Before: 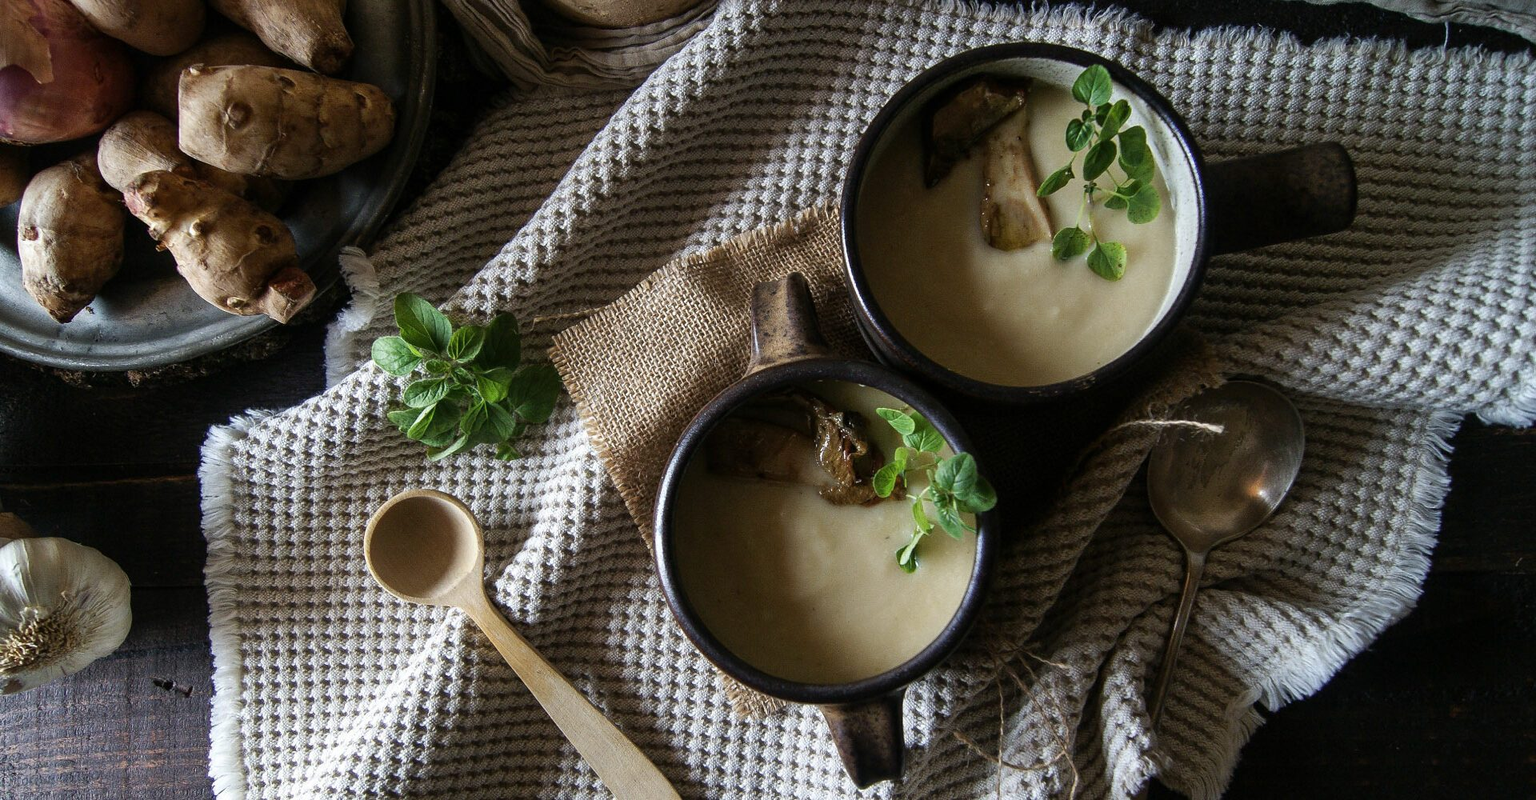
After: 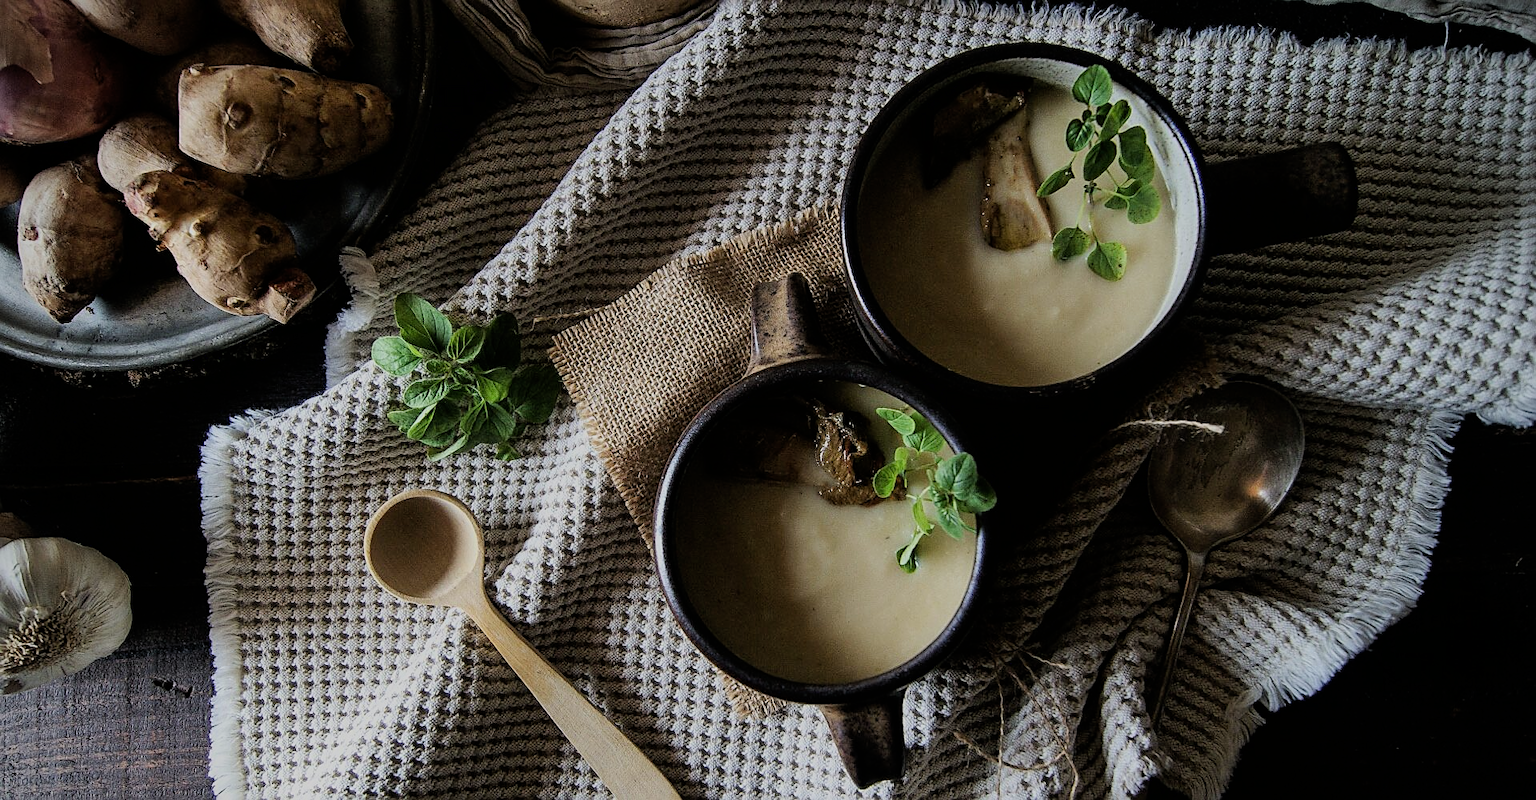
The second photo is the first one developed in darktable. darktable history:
filmic rgb: black relative exposure -7.15 EV, white relative exposure 5.36 EV, hardness 3.02, color science v6 (2022)
sharpen: on, module defaults
vignetting: fall-off radius 60.65%
